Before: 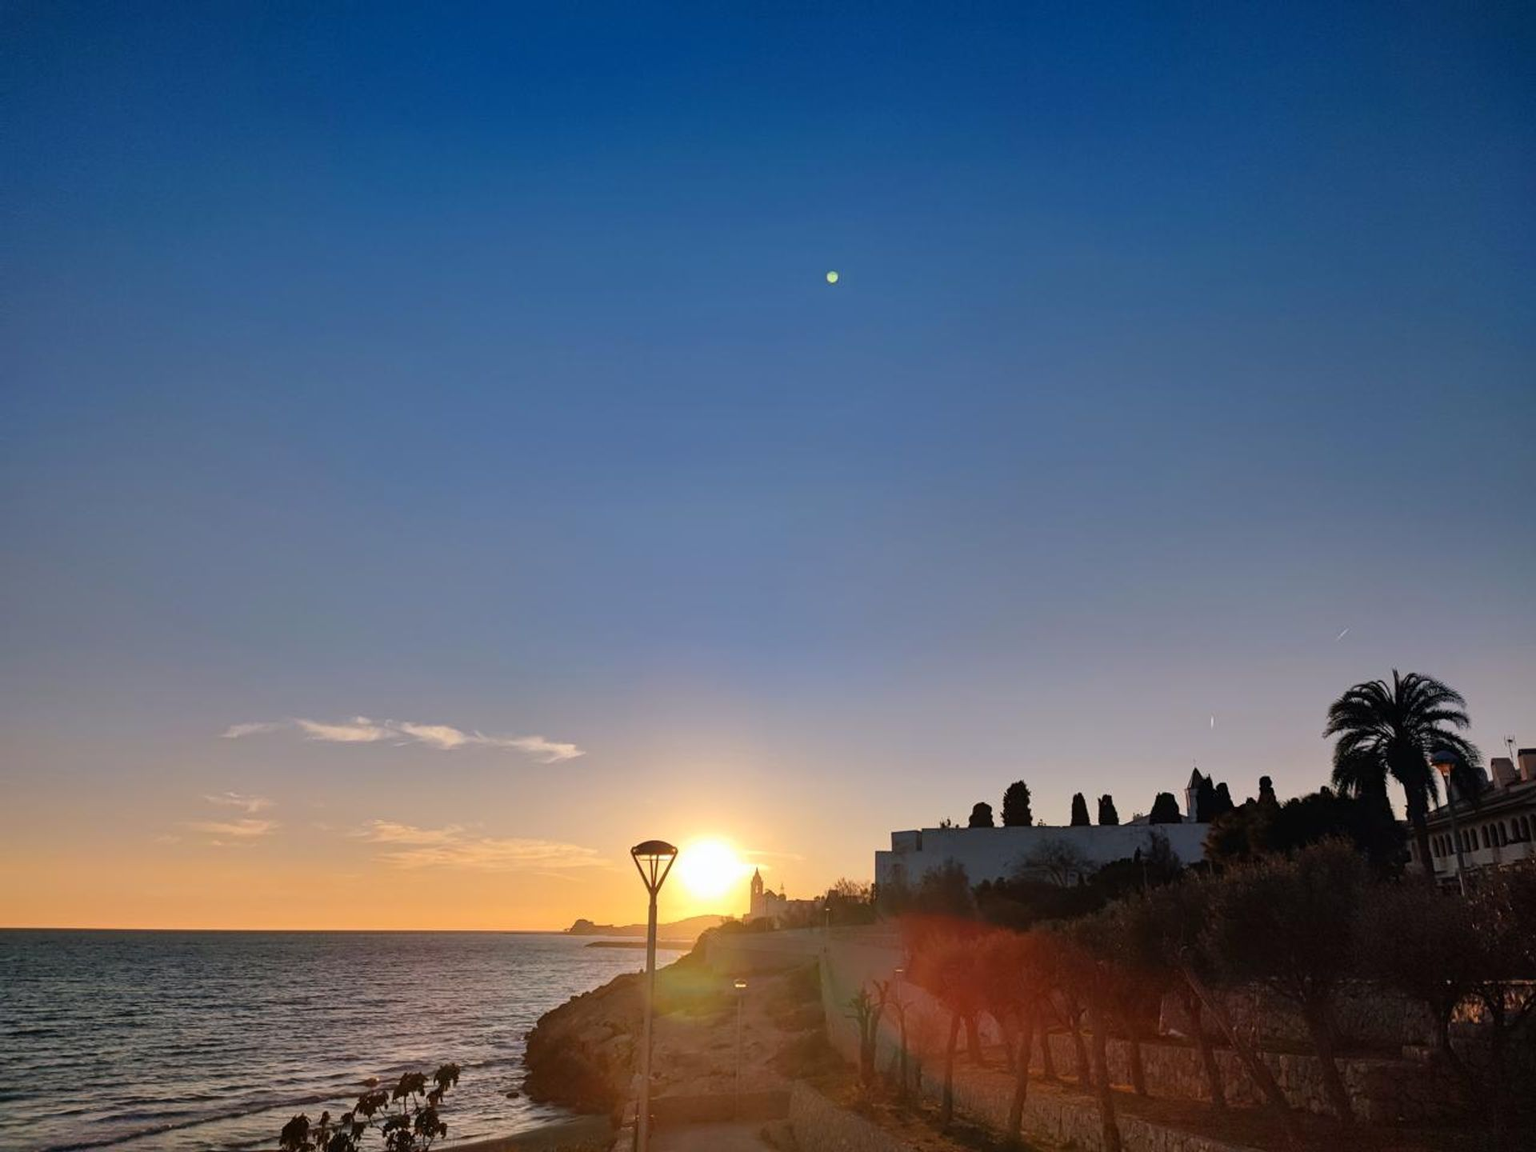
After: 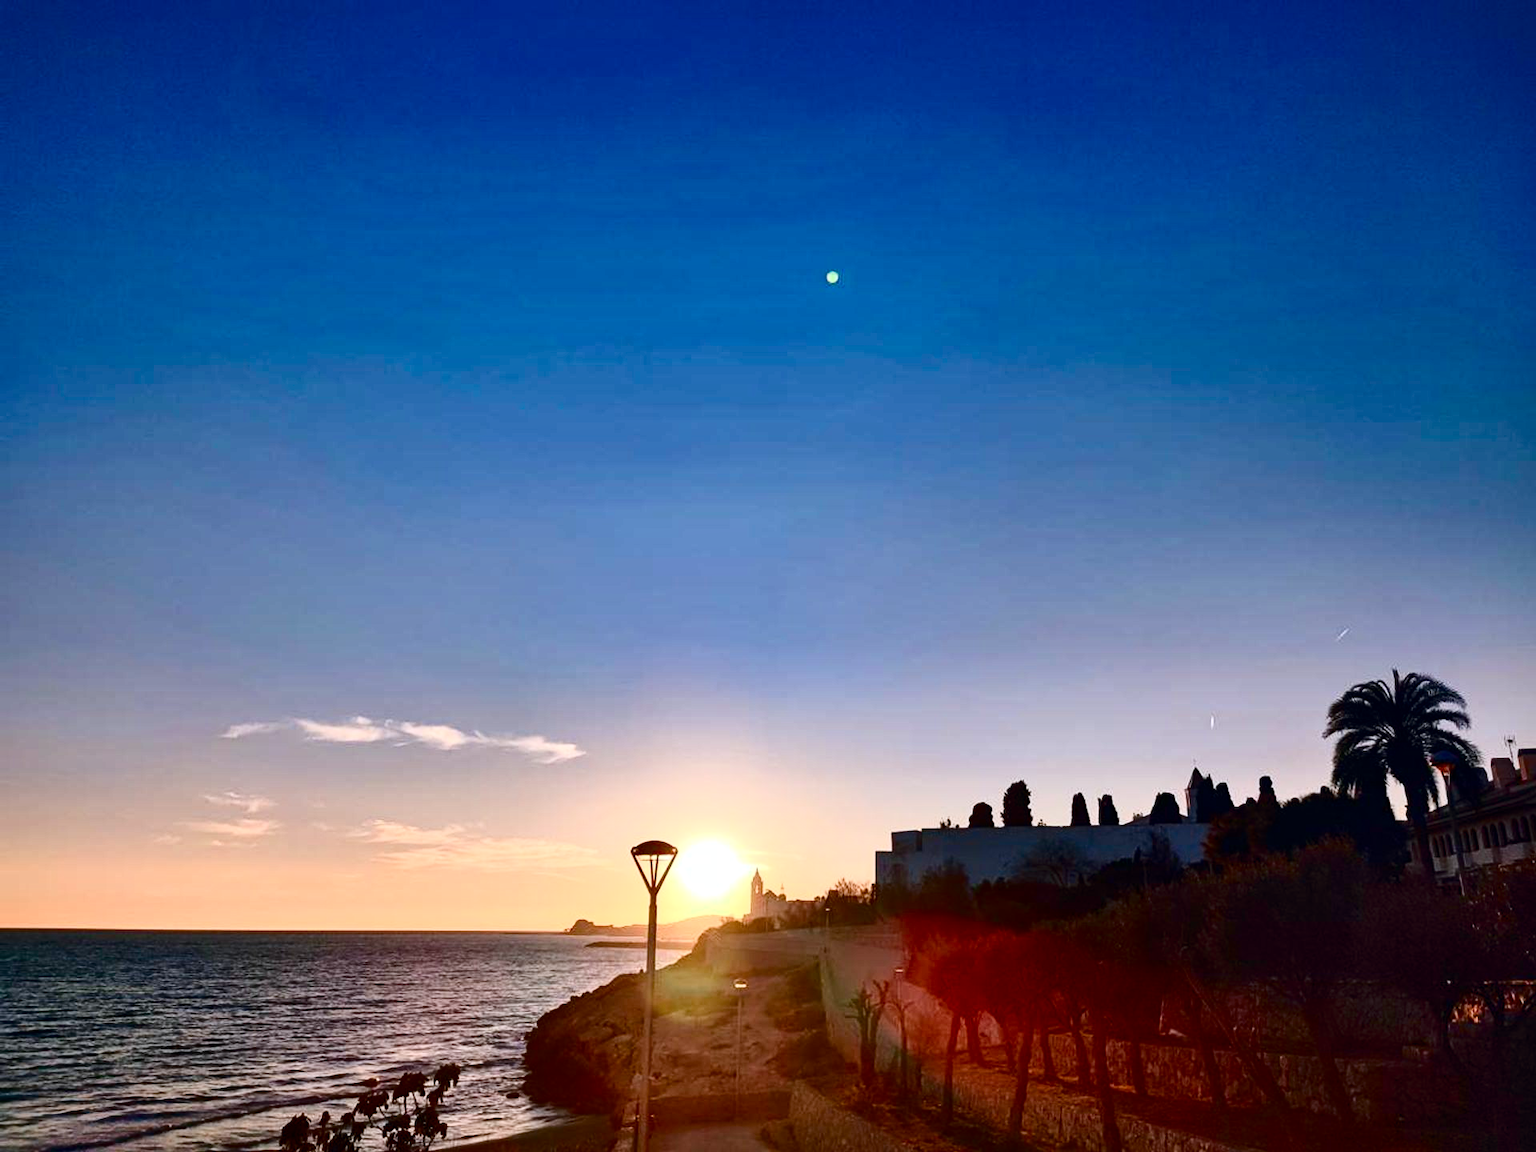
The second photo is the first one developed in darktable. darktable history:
local contrast: mode bilateral grid, contrast 20, coarseness 50, detail 130%, midtone range 0.2
color balance rgb: perceptual saturation grading › global saturation 20%, perceptual saturation grading › highlights -50%, perceptual saturation grading › shadows 30%
shadows and highlights: radius 125.46, shadows 30.51, highlights -30.51, low approximation 0.01, soften with gaussian
tone curve: curves: ch0 [(0, 0) (0.236, 0.124) (0.373, 0.304) (0.542, 0.593) (0.737, 0.873) (1, 1)]; ch1 [(0, 0) (0.399, 0.328) (0.488, 0.484) (0.598, 0.624) (1, 1)]; ch2 [(0, 0) (0.448, 0.405) (0.523, 0.511) (0.592, 0.59) (1, 1)], color space Lab, independent channels, preserve colors none
